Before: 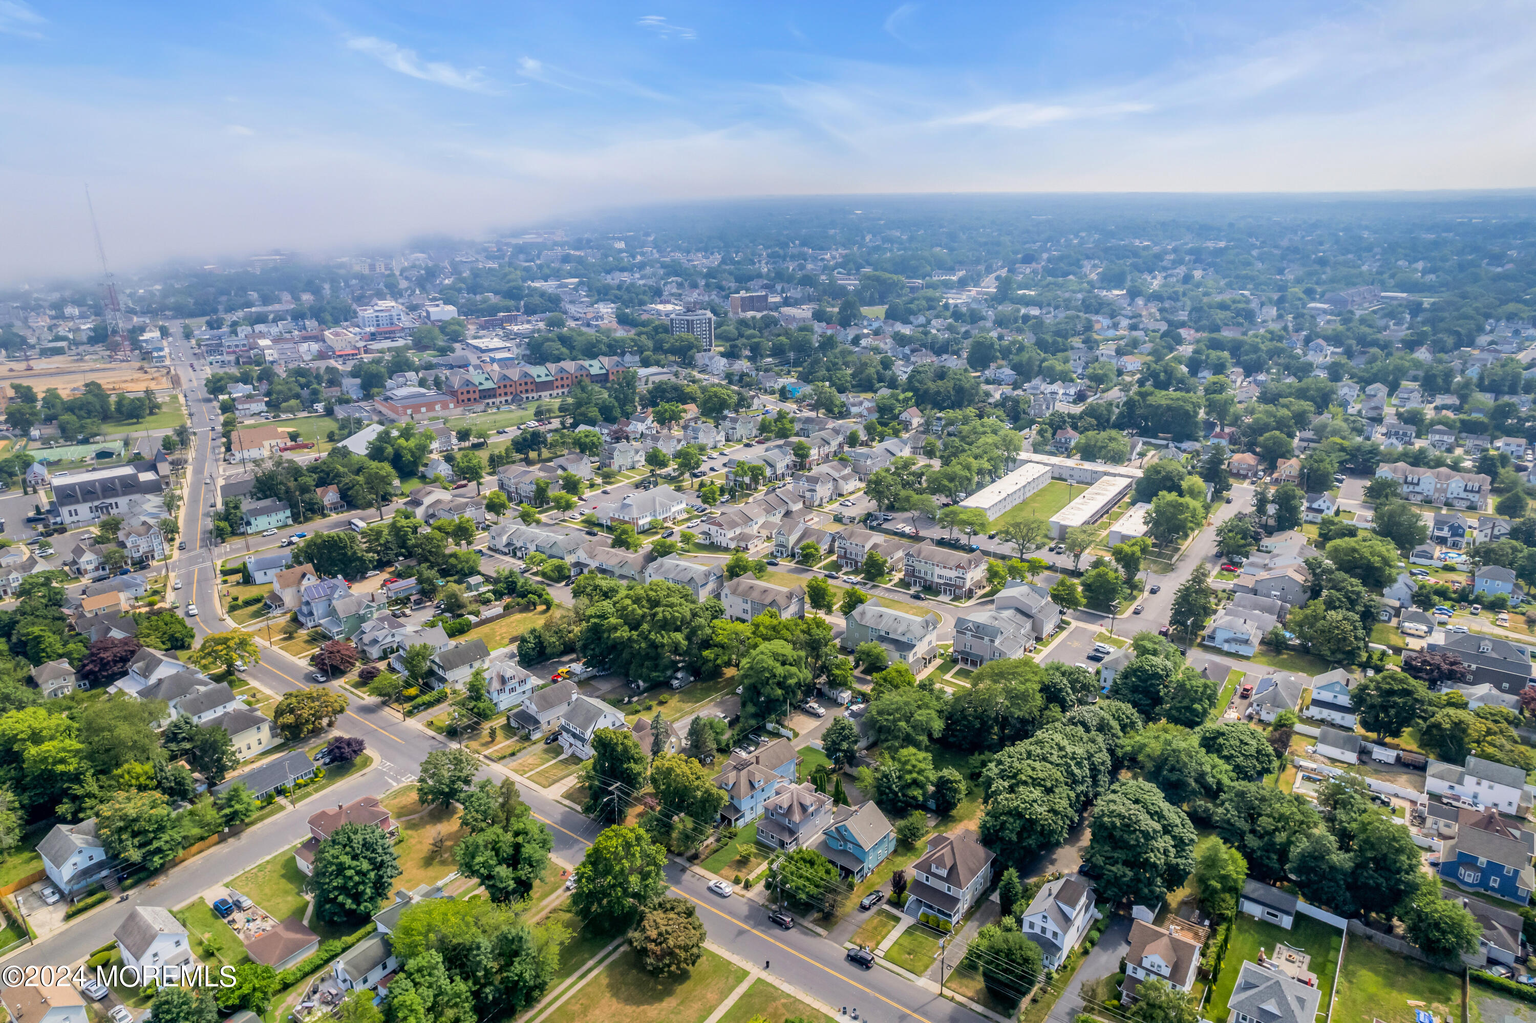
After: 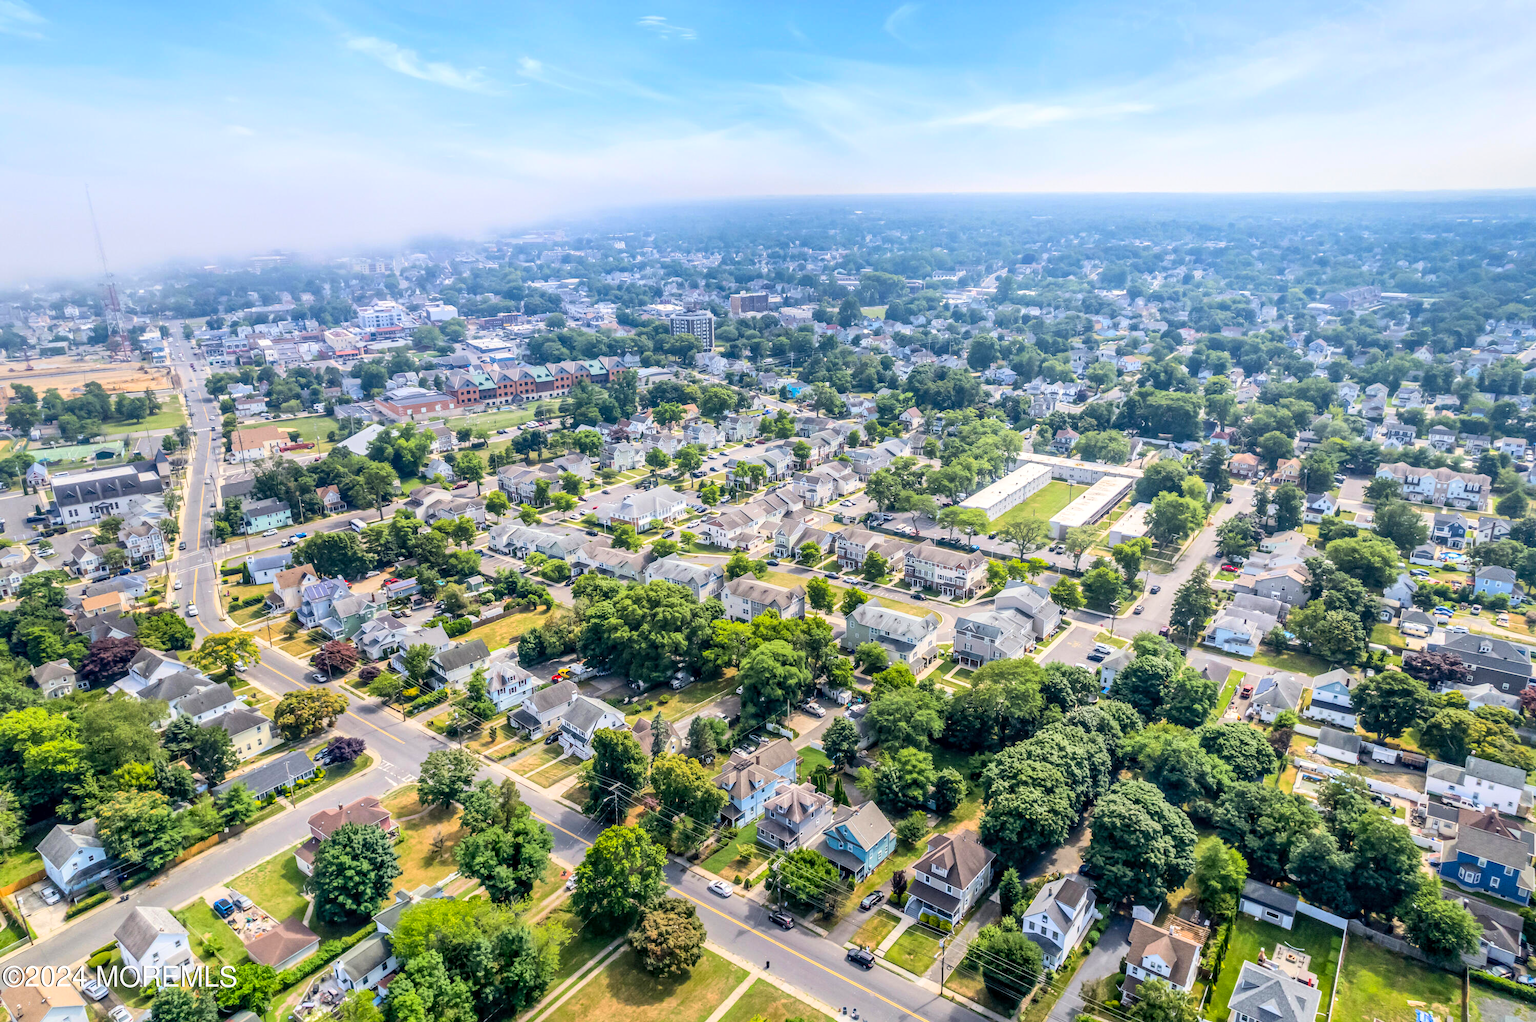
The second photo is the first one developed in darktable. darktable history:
local contrast: on, module defaults
contrast brightness saturation: contrast 0.2, brightness 0.16, saturation 0.22
